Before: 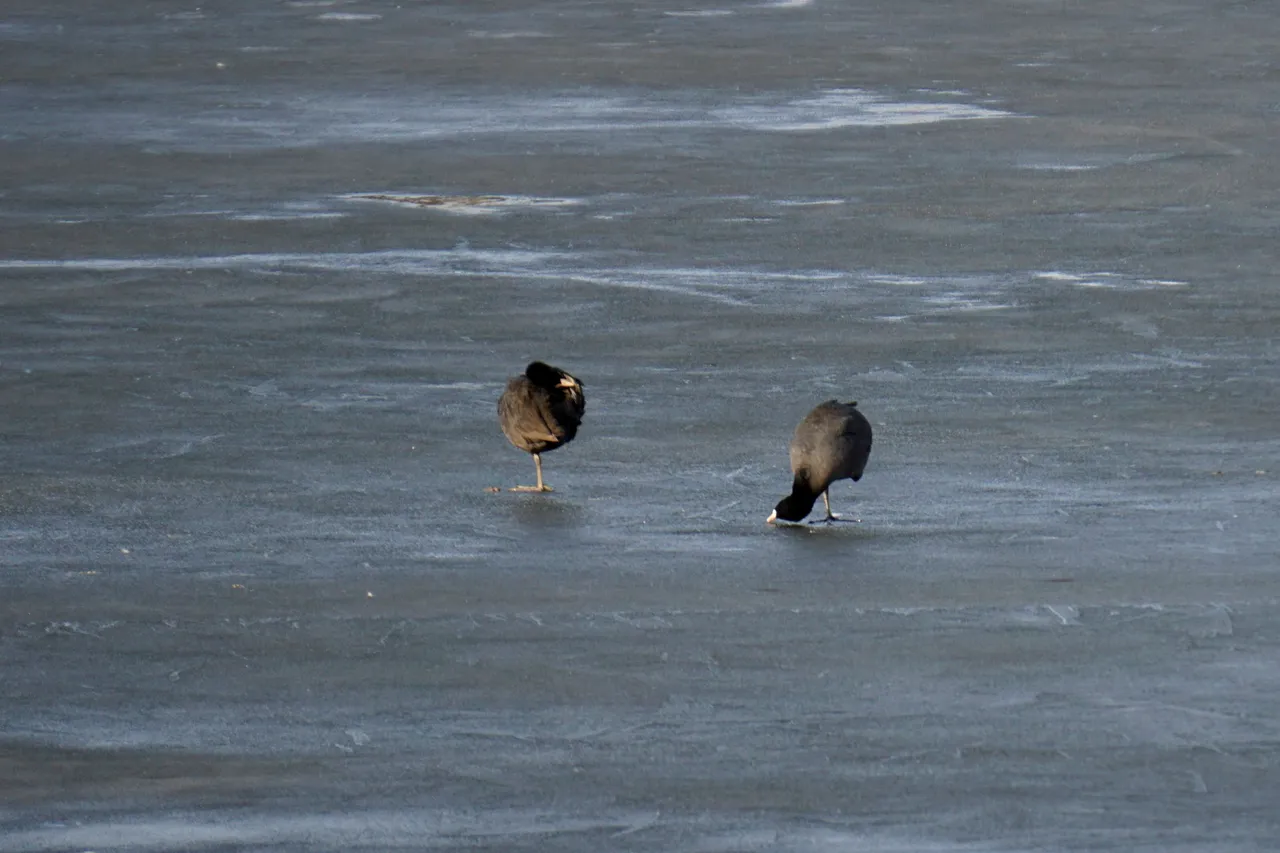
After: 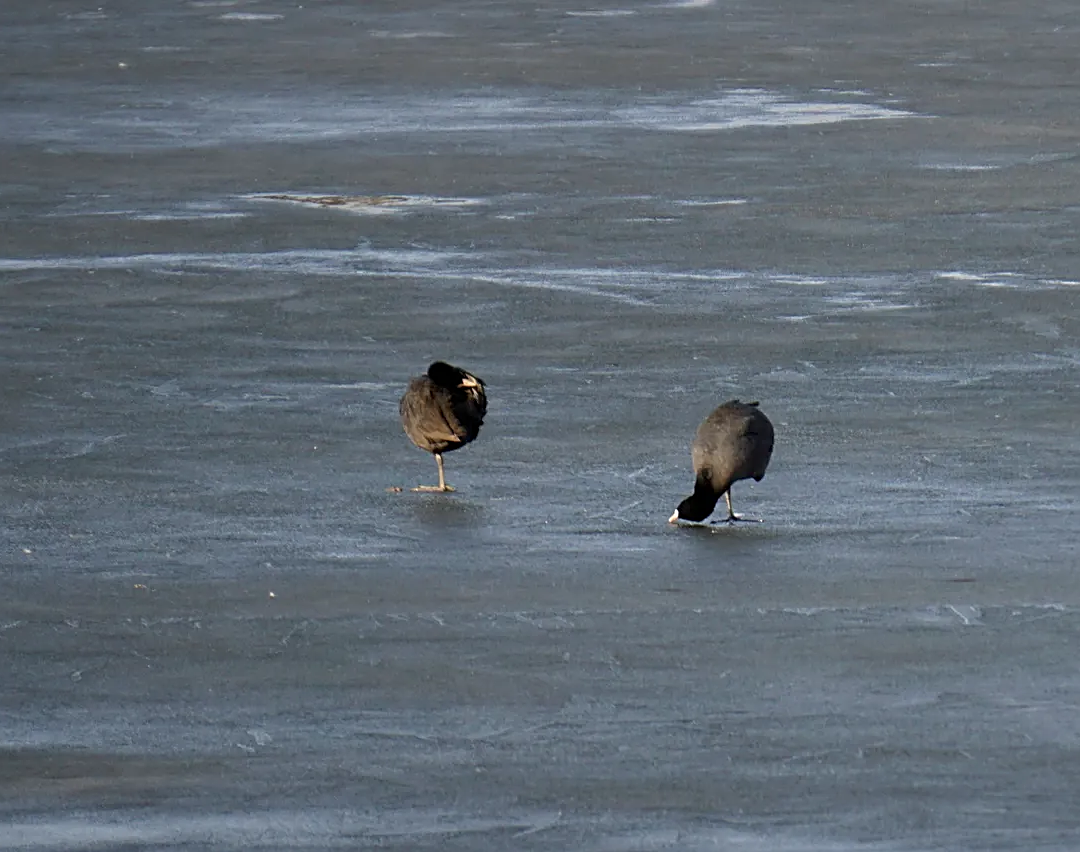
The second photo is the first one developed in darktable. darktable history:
crop: left 7.682%, right 7.871%
sharpen: on, module defaults
